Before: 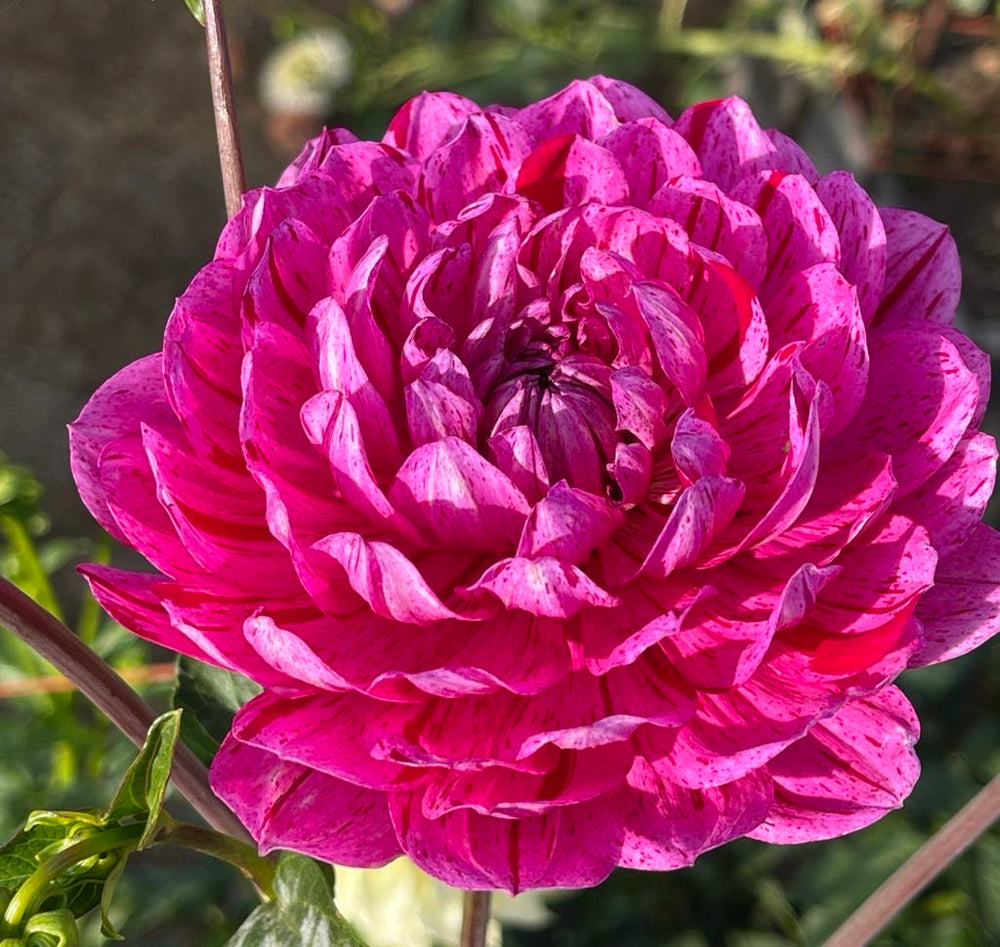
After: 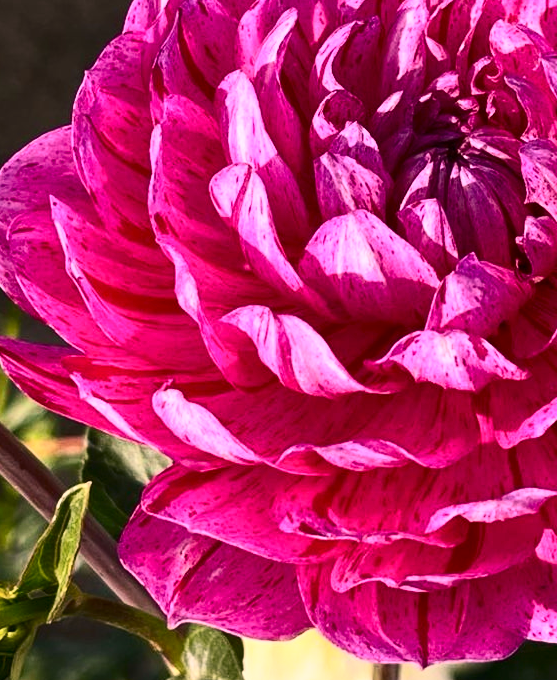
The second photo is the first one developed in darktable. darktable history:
crop: left 9.166%, top 24%, right 35.095%, bottom 4.163%
color correction: highlights a* 12.62, highlights b* 5.45
contrast brightness saturation: contrast 0.385, brightness 0.102
